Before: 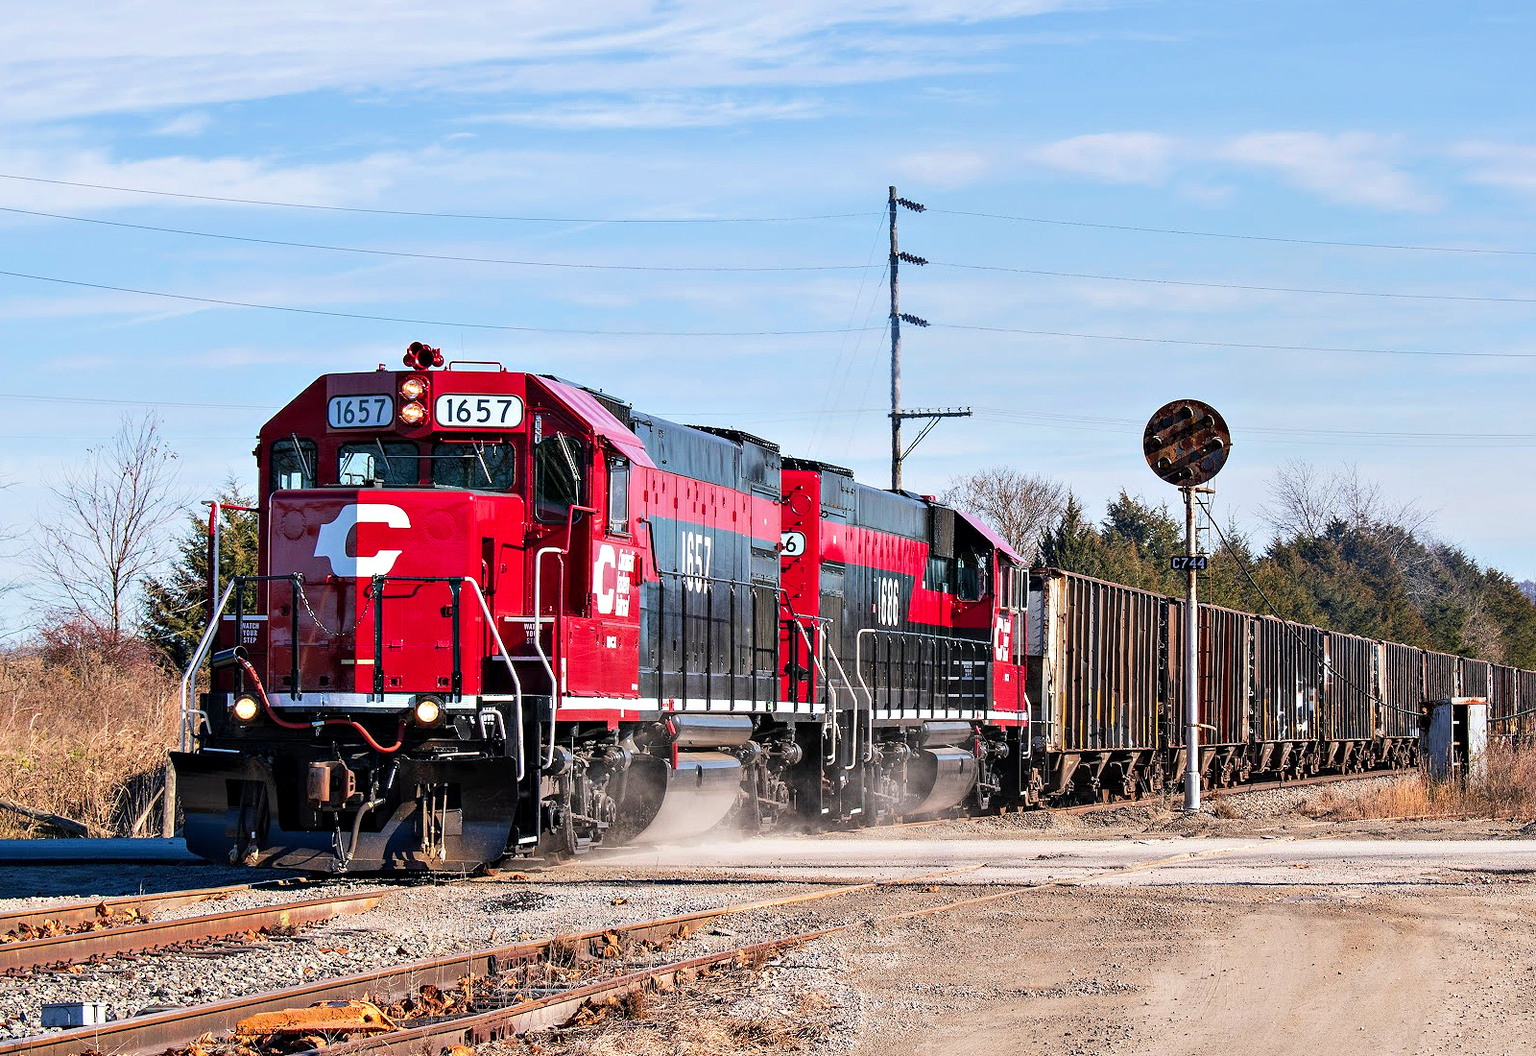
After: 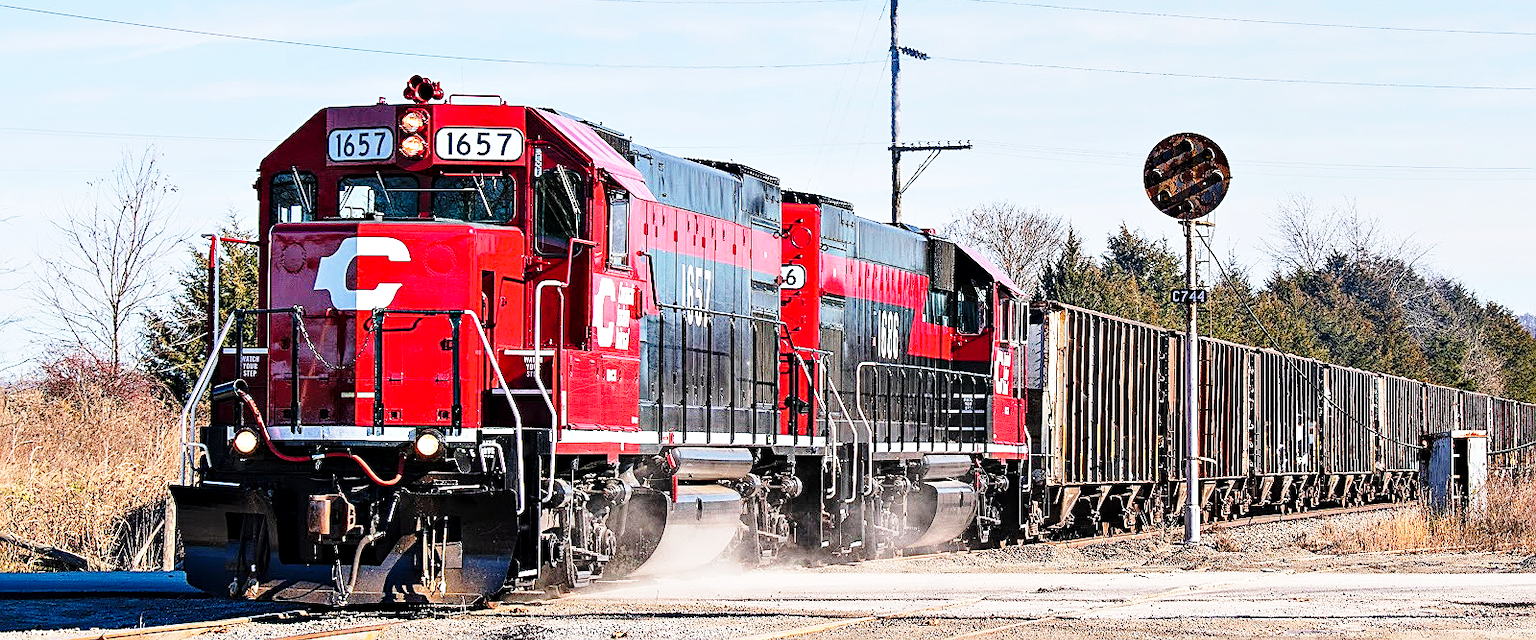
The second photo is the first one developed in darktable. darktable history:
crop and rotate: top 25.357%, bottom 13.942%
base curve: curves: ch0 [(0, 0) (0.028, 0.03) (0.121, 0.232) (0.46, 0.748) (0.859, 0.968) (1, 1)], preserve colors none
sharpen: on, module defaults
